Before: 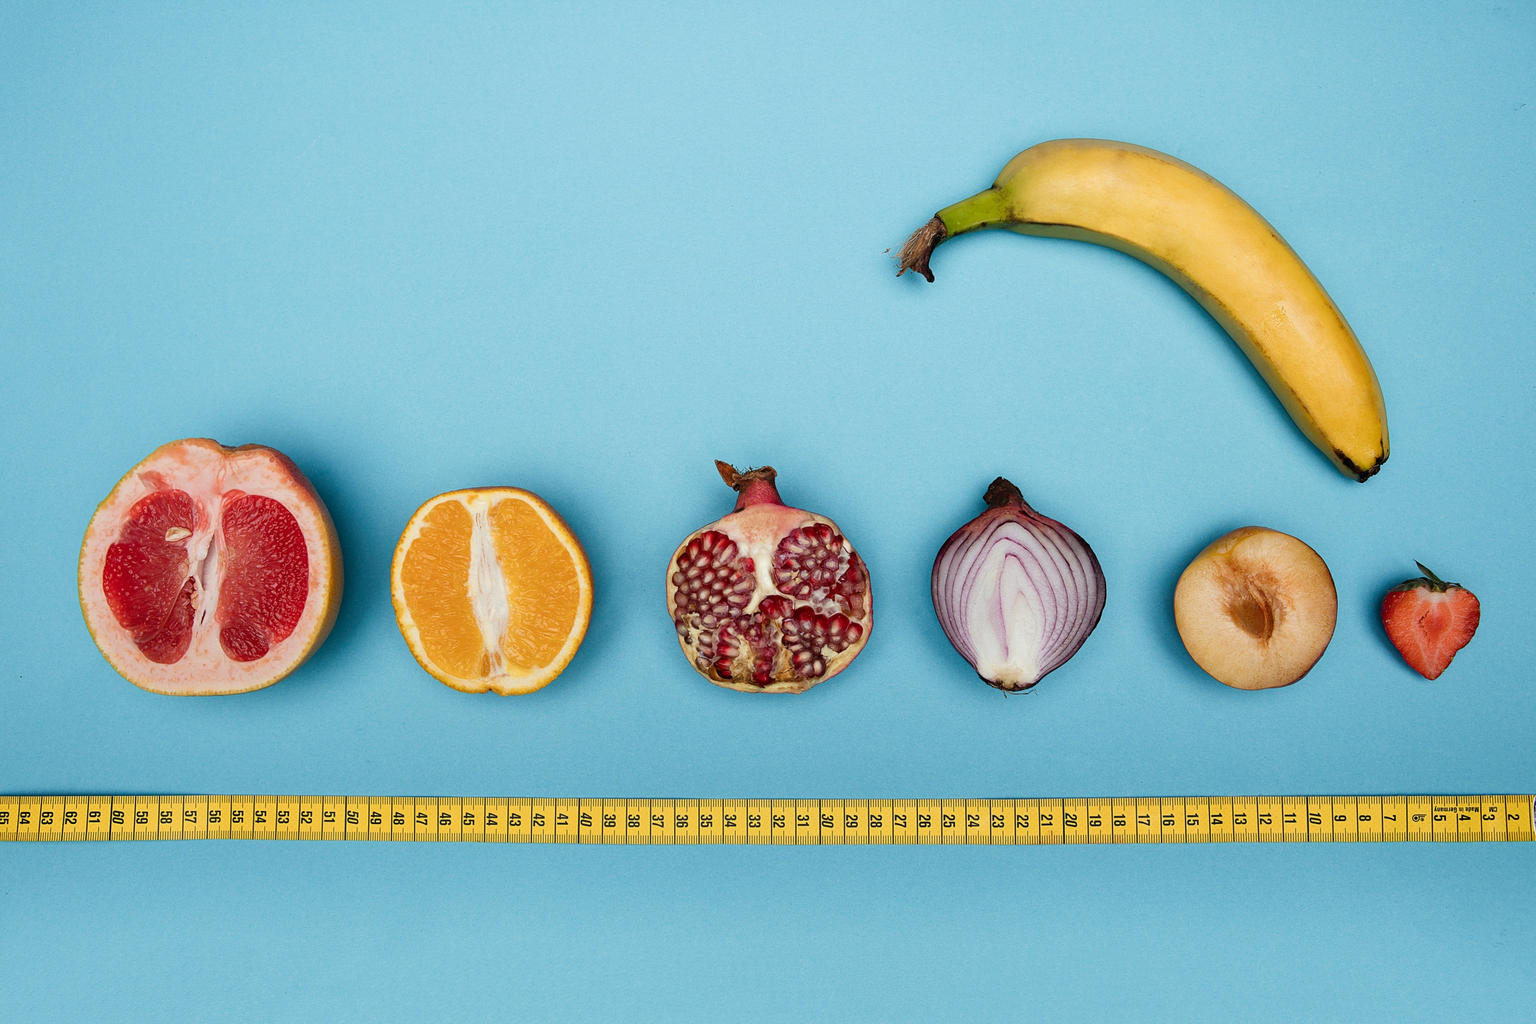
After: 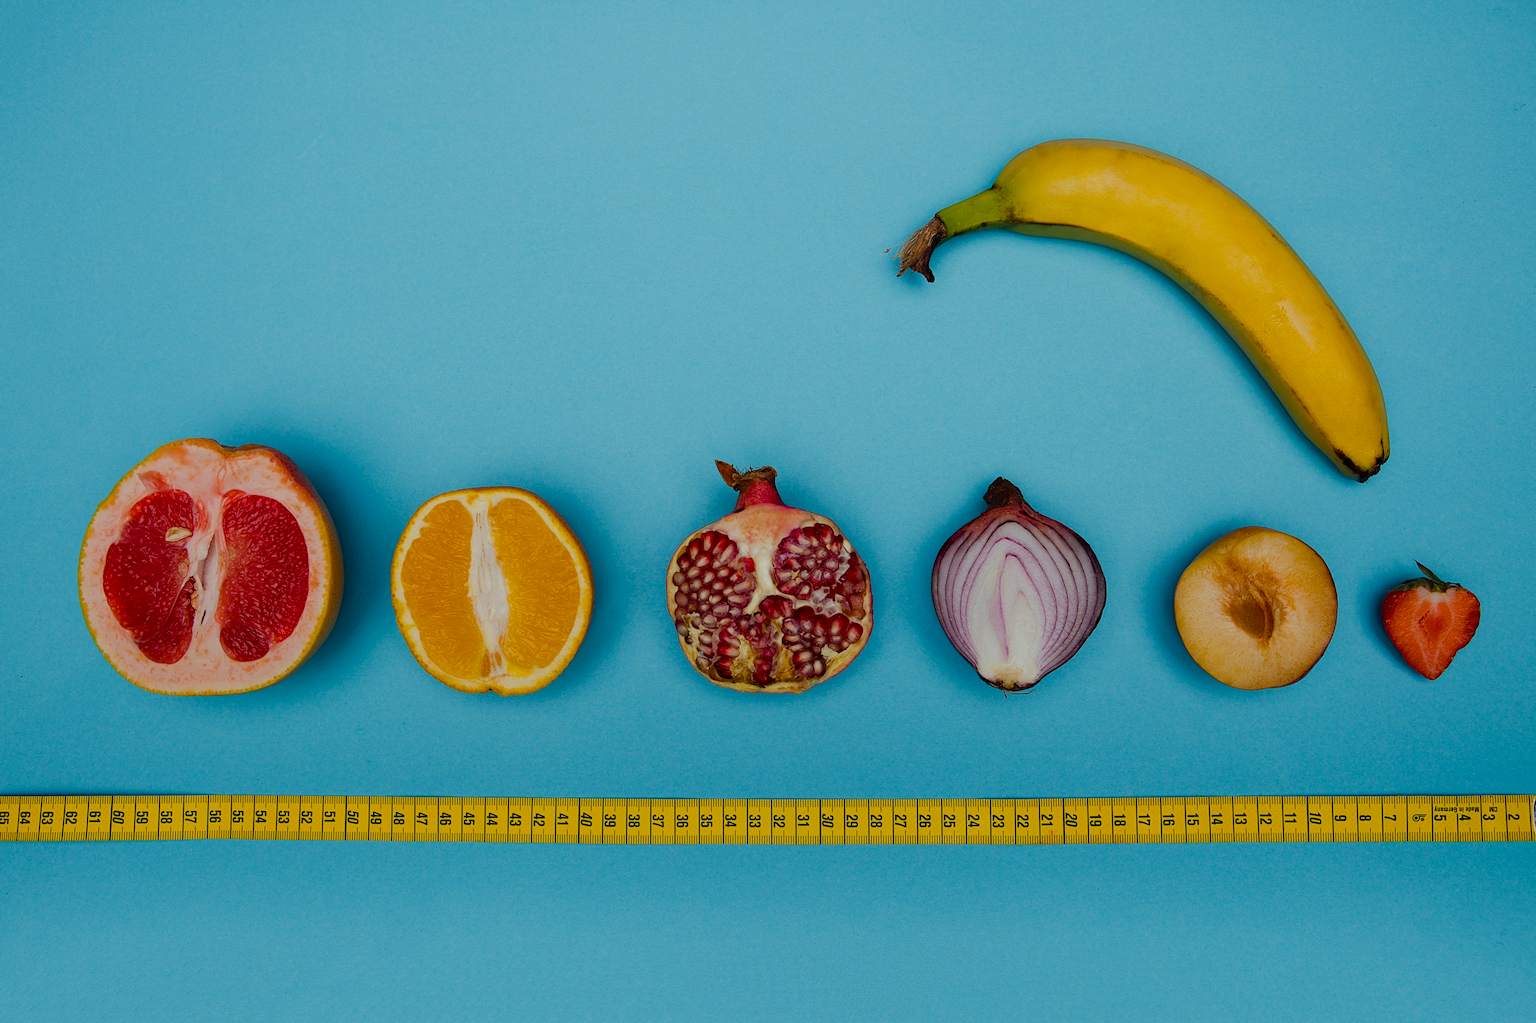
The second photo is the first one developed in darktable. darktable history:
exposure: black level correction 0, exposure -0.721 EV, compensate highlight preservation false
color balance rgb: linear chroma grading › global chroma 10%, perceptual saturation grading › global saturation 30%, global vibrance 10%
shadows and highlights: radius 93.07, shadows -14.46, white point adjustment 0.23, highlights 31.48, compress 48.23%, highlights color adjustment 52.79%, soften with gaussian
